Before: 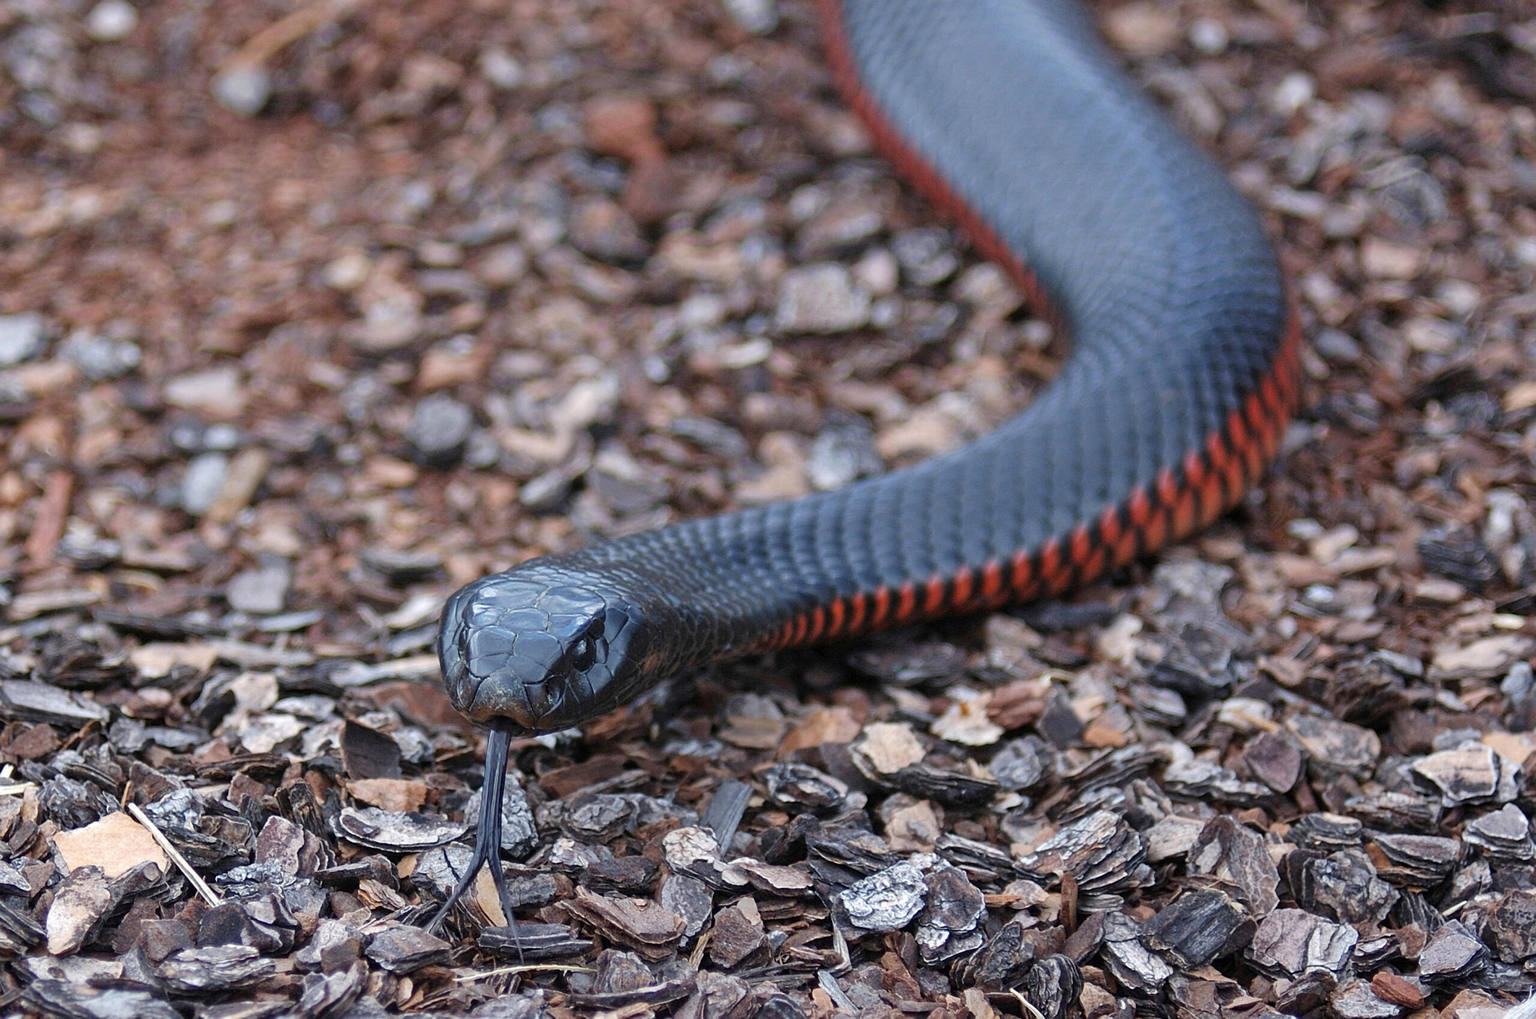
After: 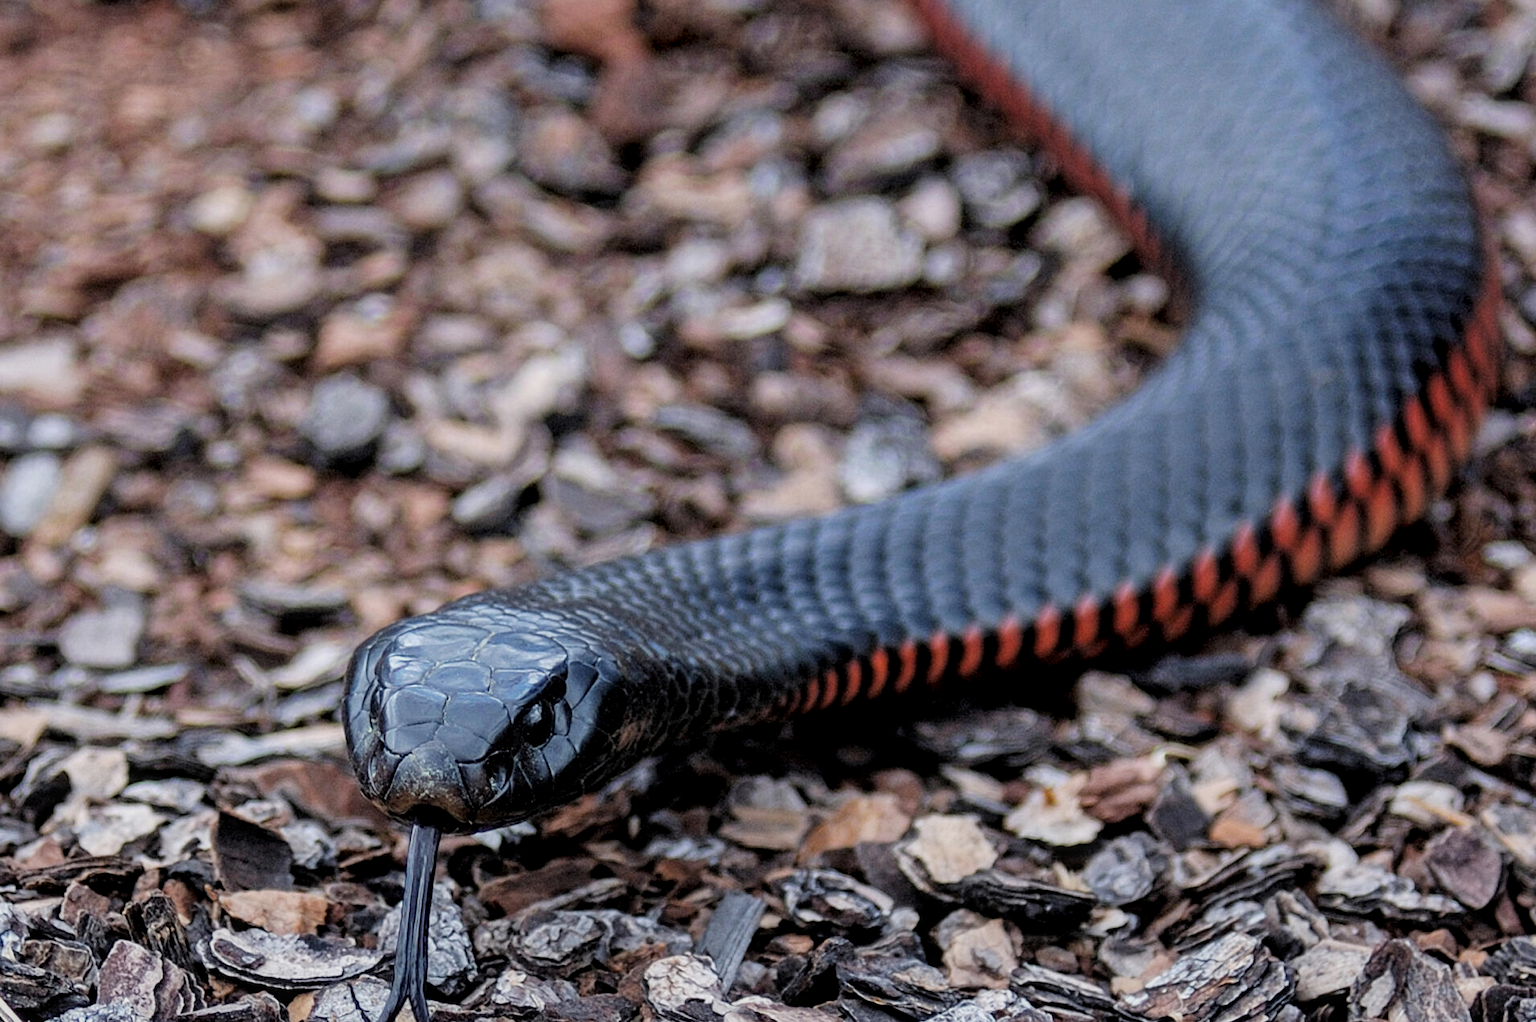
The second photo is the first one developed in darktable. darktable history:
local contrast: on, module defaults
filmic rgb: black relative exposure -7.76 EV, white relative exposure 4.41 EV, hardness 3.76, latitude 50.18%, contrast 1.101
crop and rotate: left 11.924%, top 11.423%, right 13.608%, bottom 13.823%
